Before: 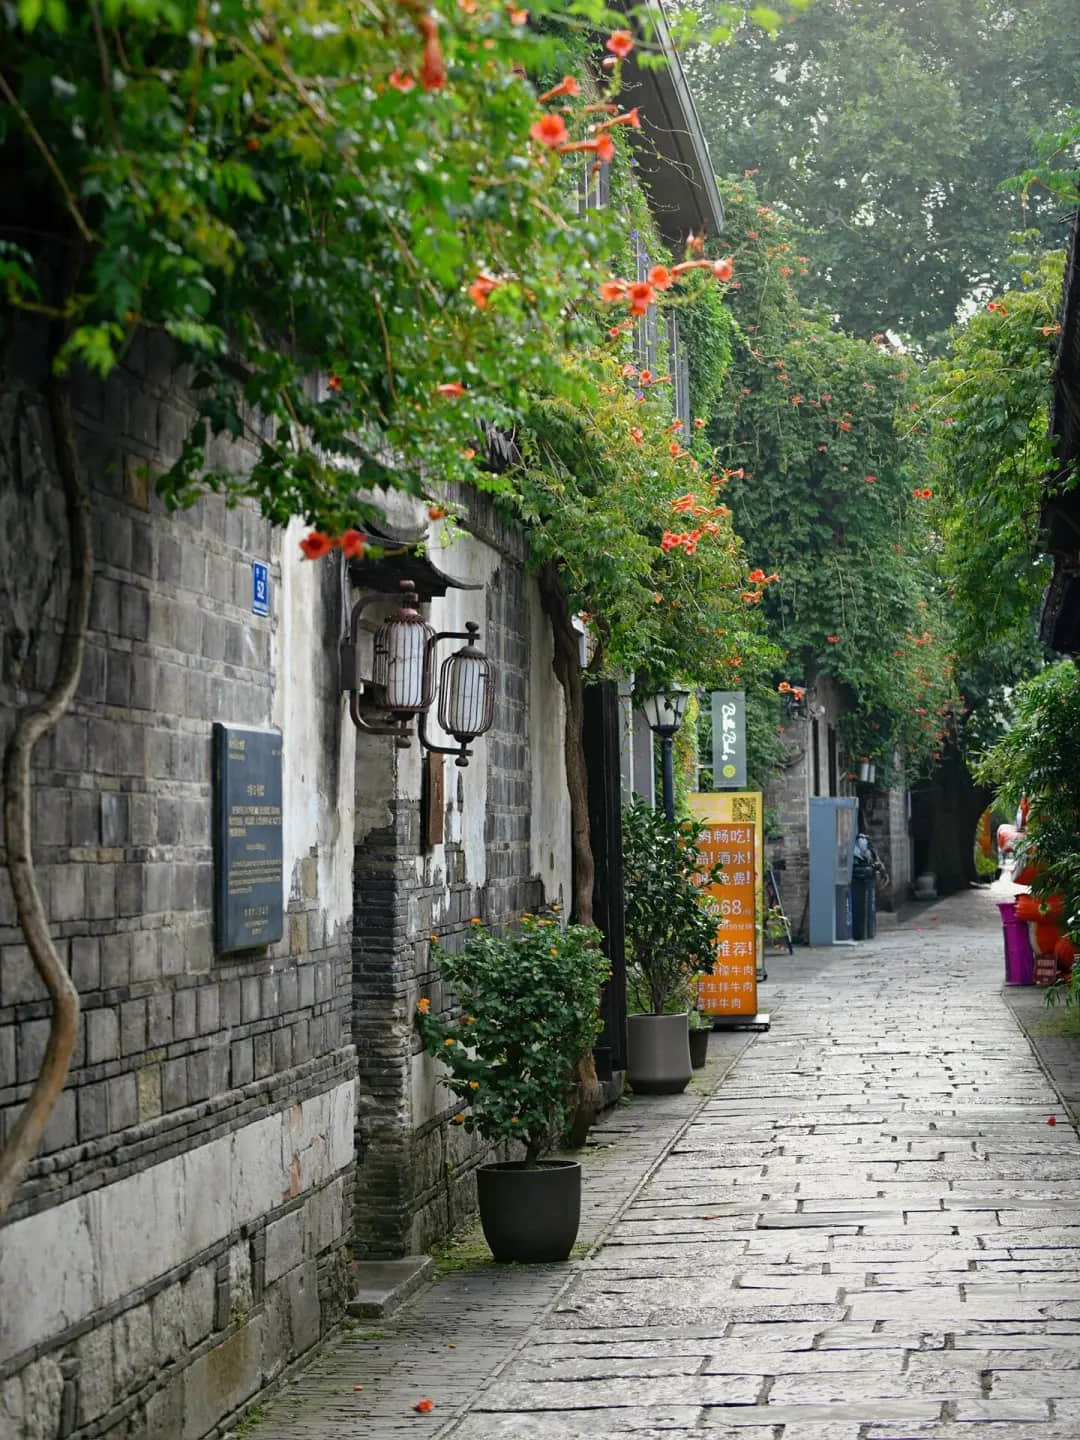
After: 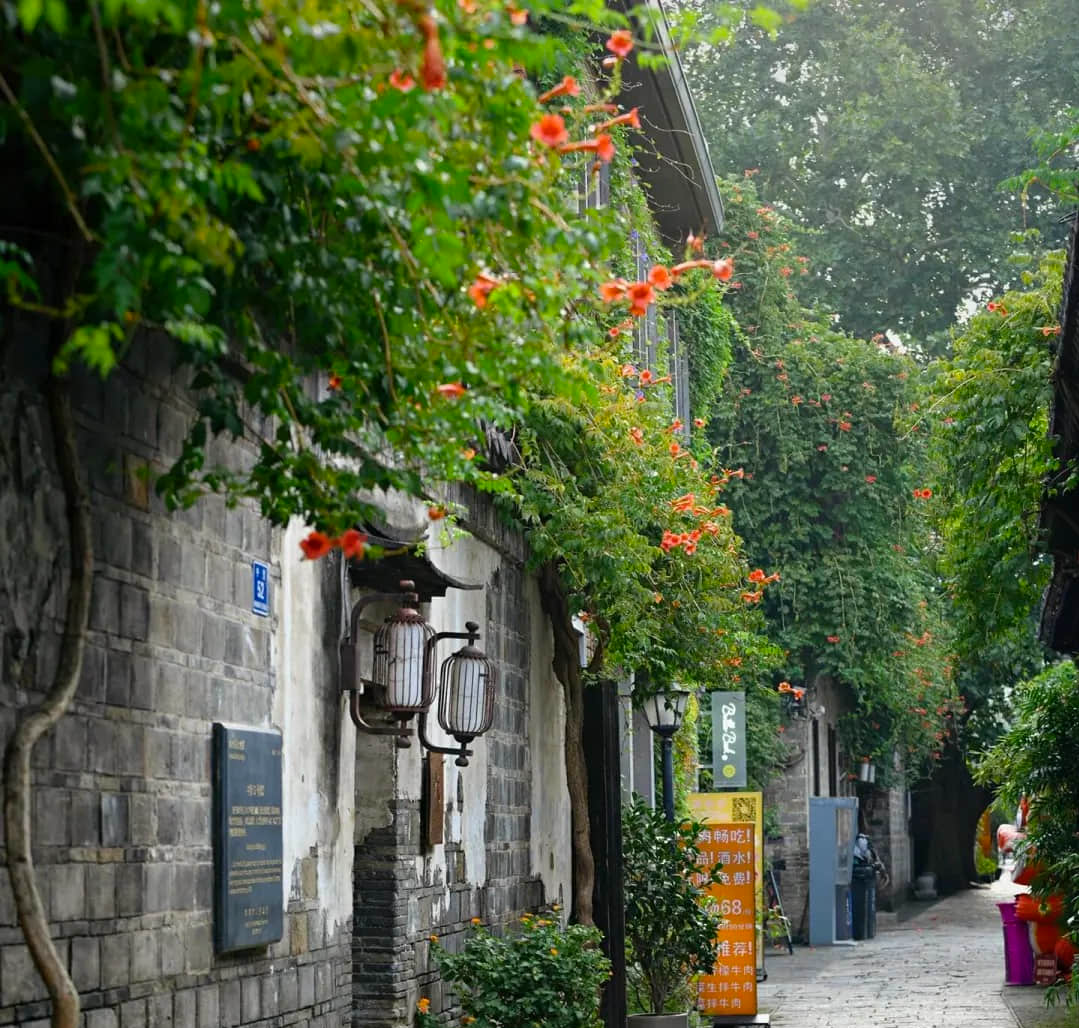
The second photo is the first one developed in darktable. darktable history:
crop: bottom 28.576%
color balance rgb: perceptual saturation grading › global saturation 10%, global vibrance 10%
